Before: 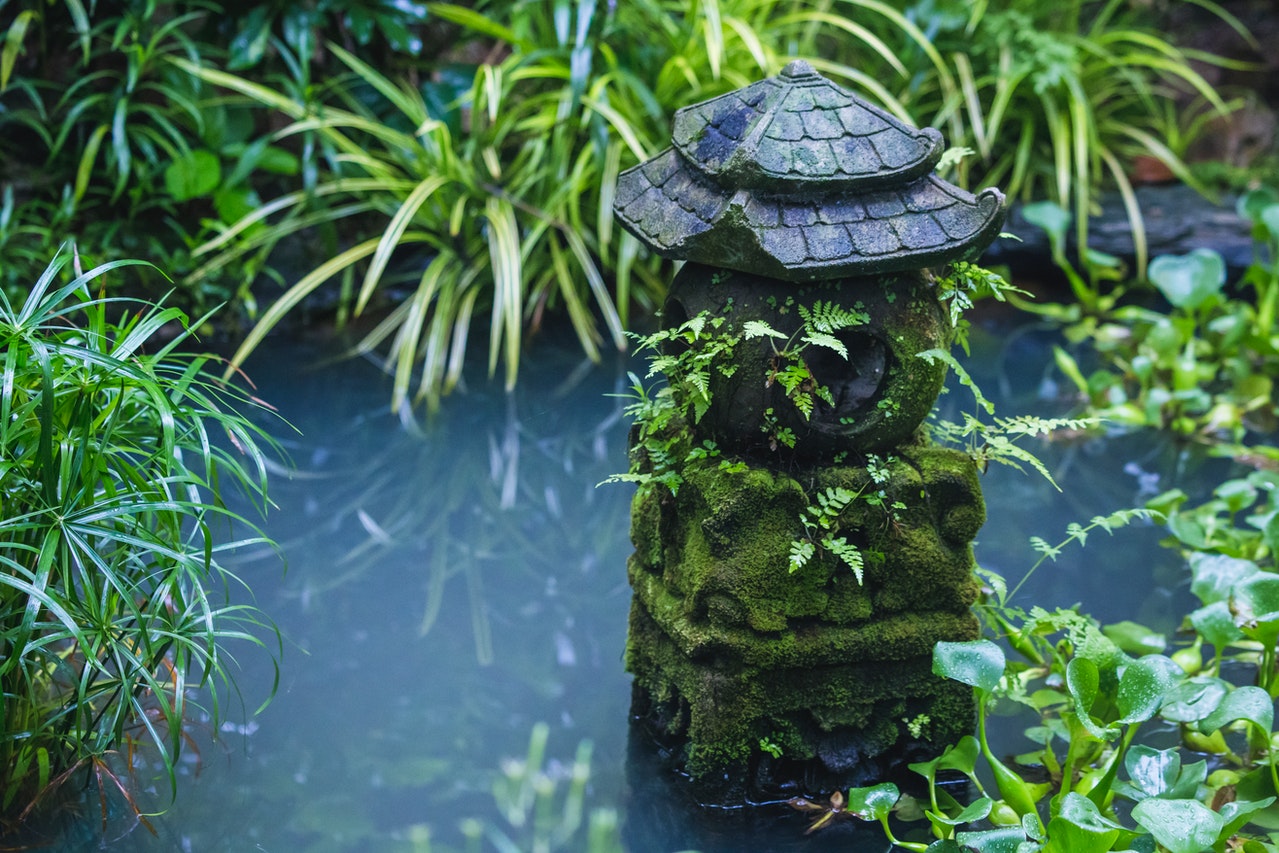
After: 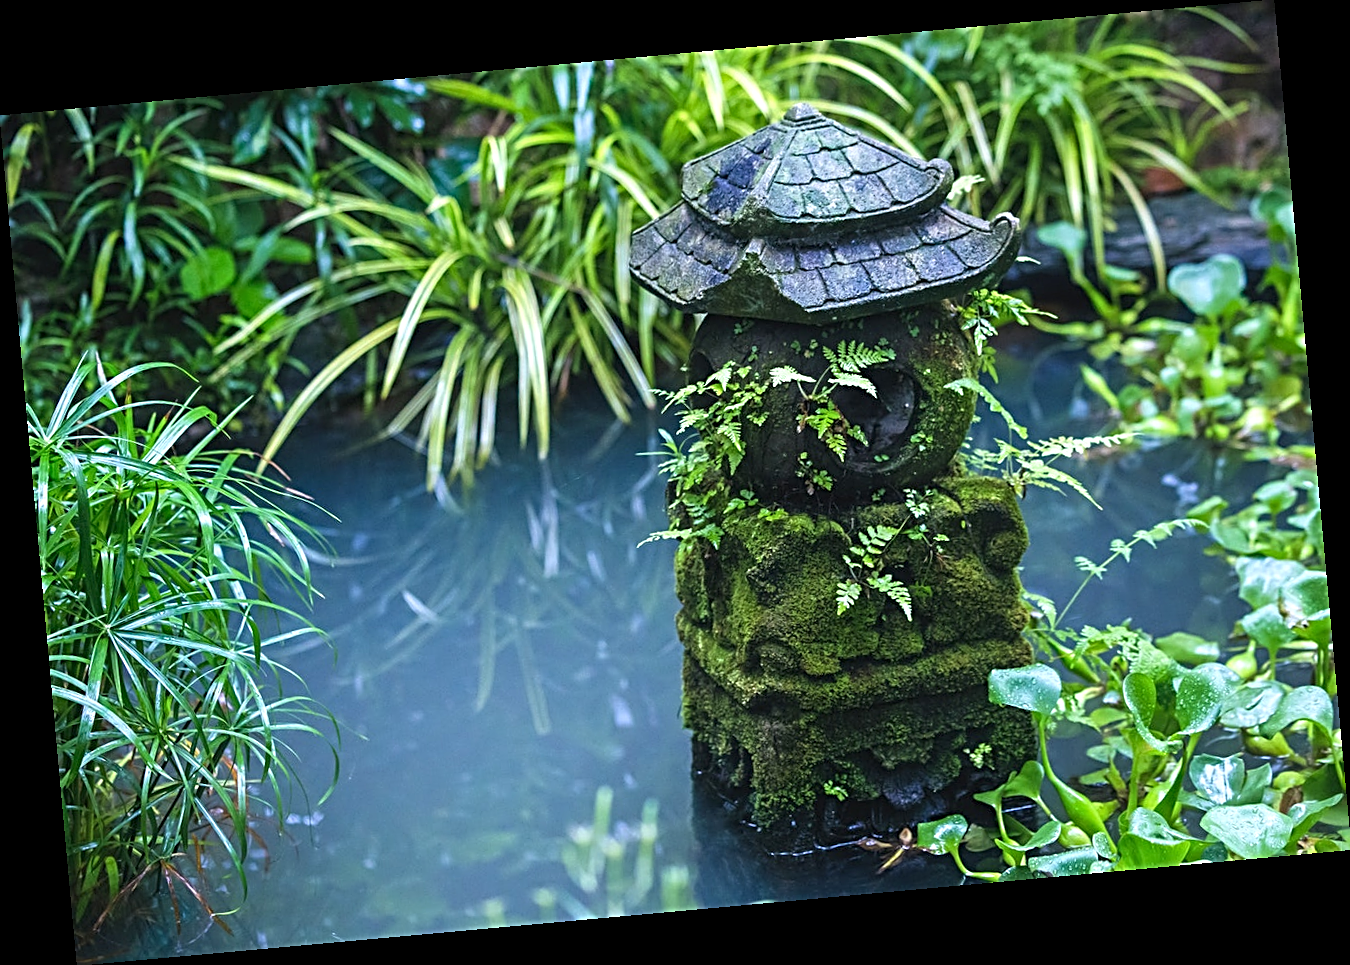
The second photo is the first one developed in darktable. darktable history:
sharpen: radius 2.817, amount 0.715
exposure: exposure 0.376 EV, compensate highlight preservation false
base curve: curves: ch0 [(0, 0) (0.472, 0.455) (1, 1)], preserve colors none
rotate and perspective: rotation -5.2°, automatic cropping off
